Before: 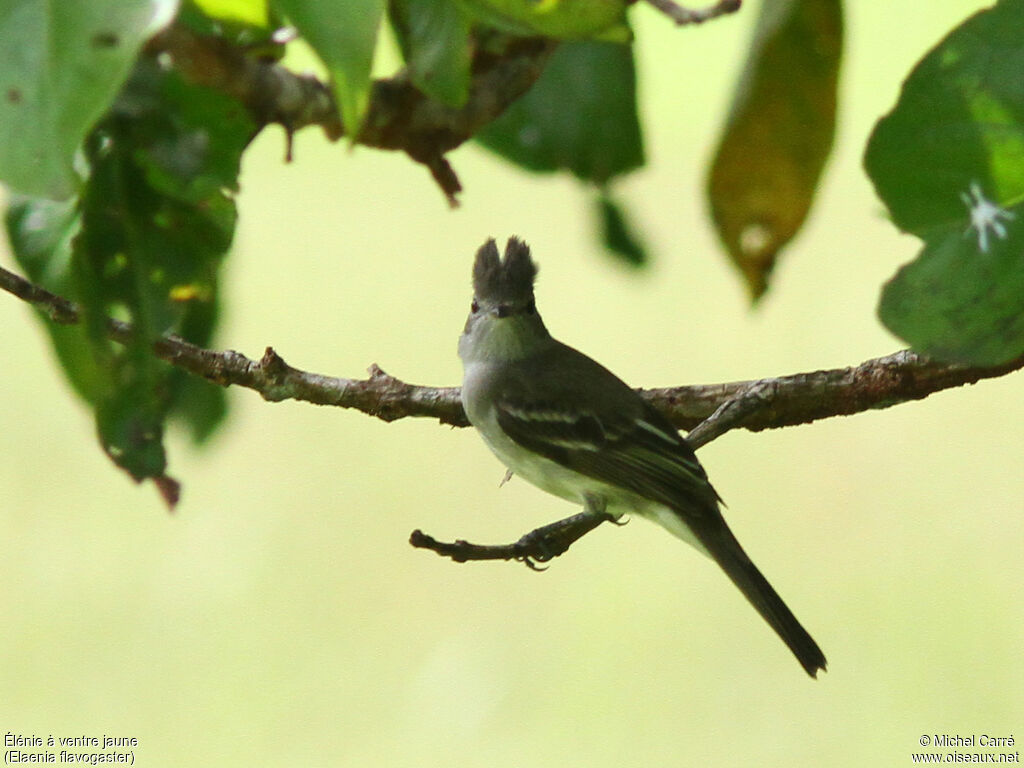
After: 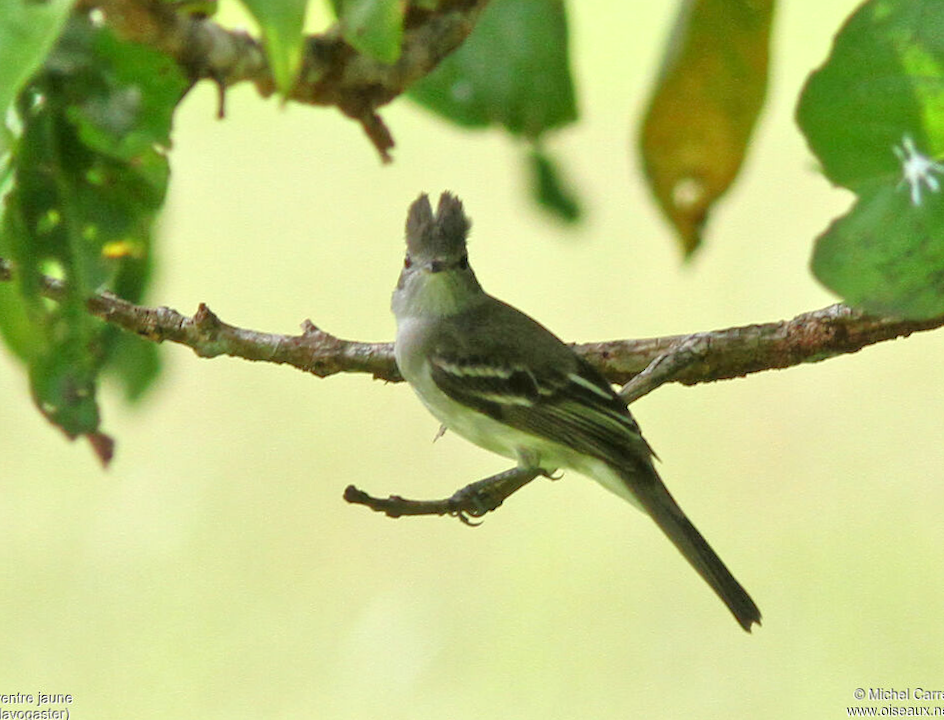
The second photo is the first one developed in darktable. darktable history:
rotate and perspective: rotation 1.72°, automatic cropping off
local contrast: highlights 100%, shadows 100%, detail 120%, midtone range 0.2
crop and rotate: angle 1.96°, left 5.673%, top 5.673%
tone equalizer: -7 EV 0.15 EV, -6 EV 0.6 EV, -5 EV 1.15 EV, -4 EV 1.33 EV, -3 EV 1.15 EV, -2 EV 0.6 EV, -1 EV 0.15 EV, mask exposure compensation -0.5 EV
